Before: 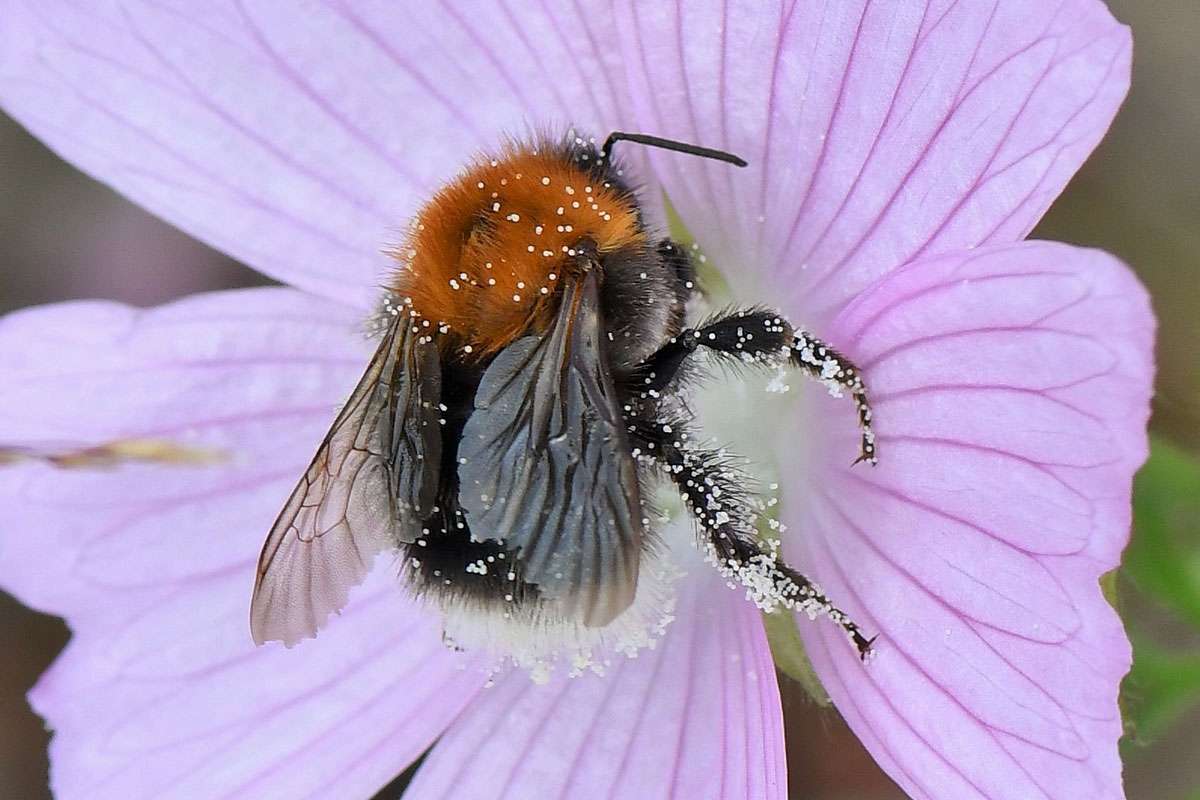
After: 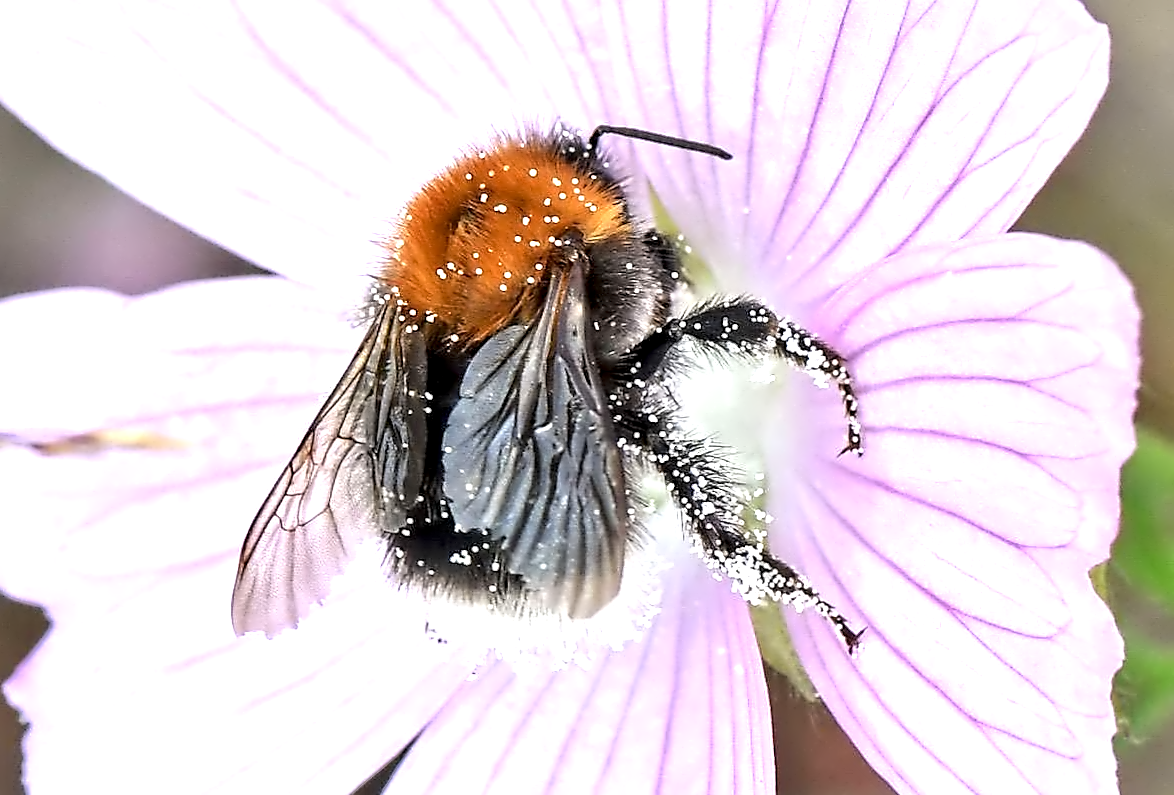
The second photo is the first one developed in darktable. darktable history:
exposure: exposure 1 EV, compensate highlight preservation false
contrast equalizer: octaves 7, y [[0.5, 0.542, 0.583, 0.625, 0.667, 0.708], [0.5 ×6], [0.5 ×6], [0, 0.033, 0.067, 0.1, 0.133, 0.167], [0, 0.05, 0.1, 0.15, 0.2, 0.25]]
rotate and perspective: rotation 0.226°, lens shift (vertical) -0.042, crop left 0.023, crop right 0.982, crop top 0.006, crop bottom 0.994
